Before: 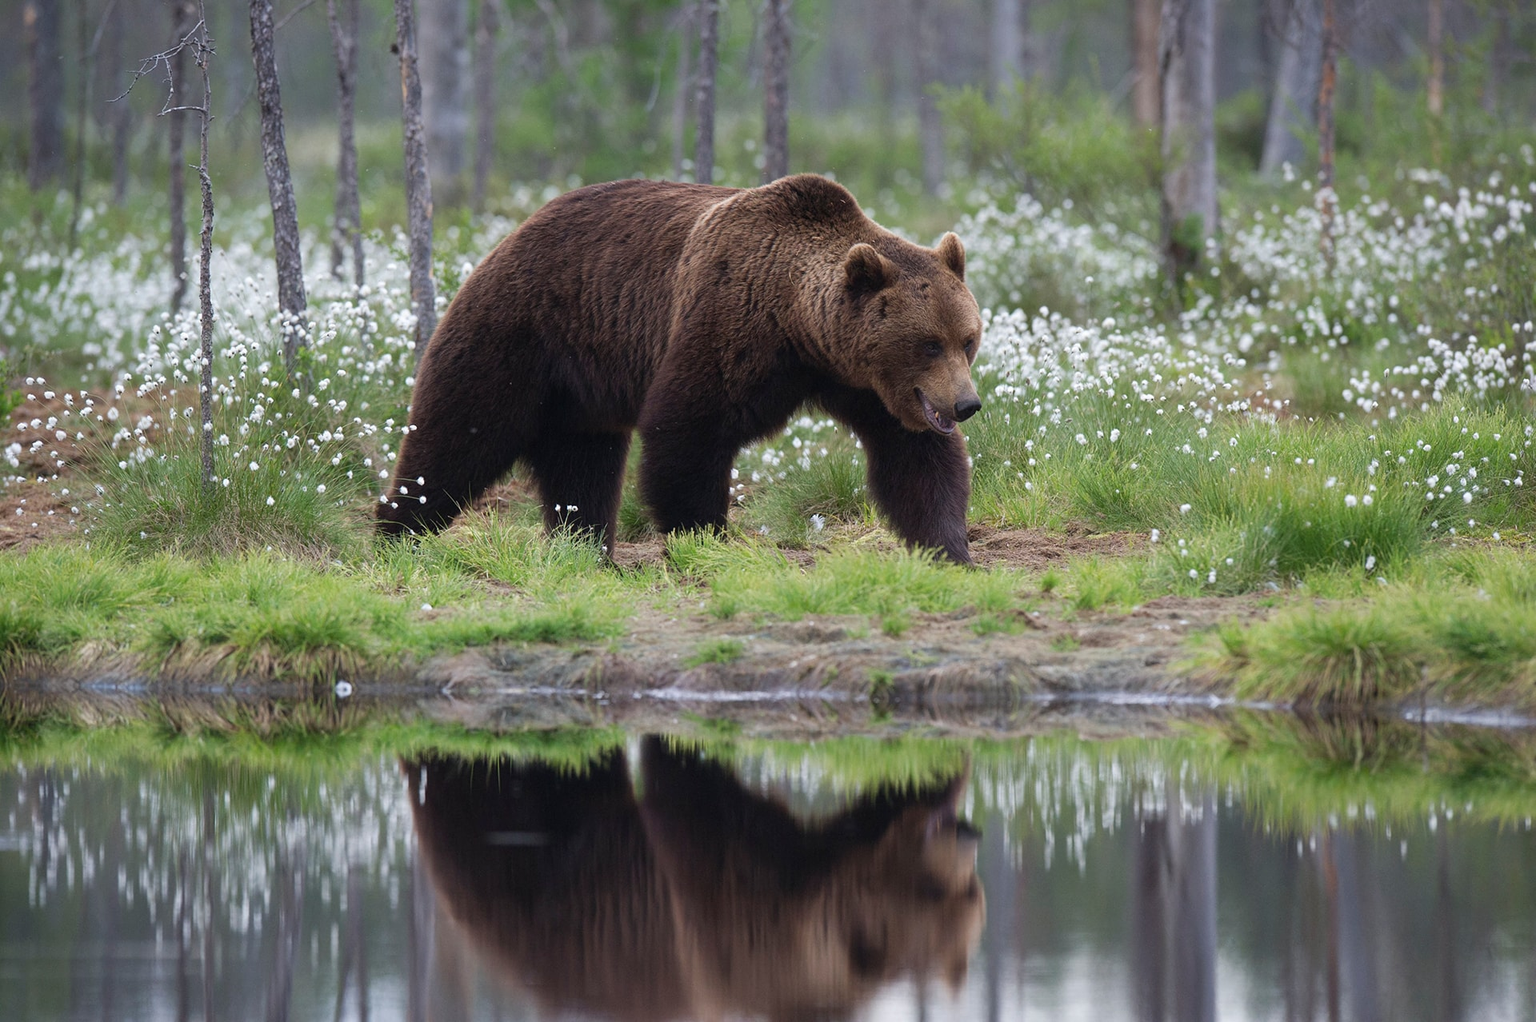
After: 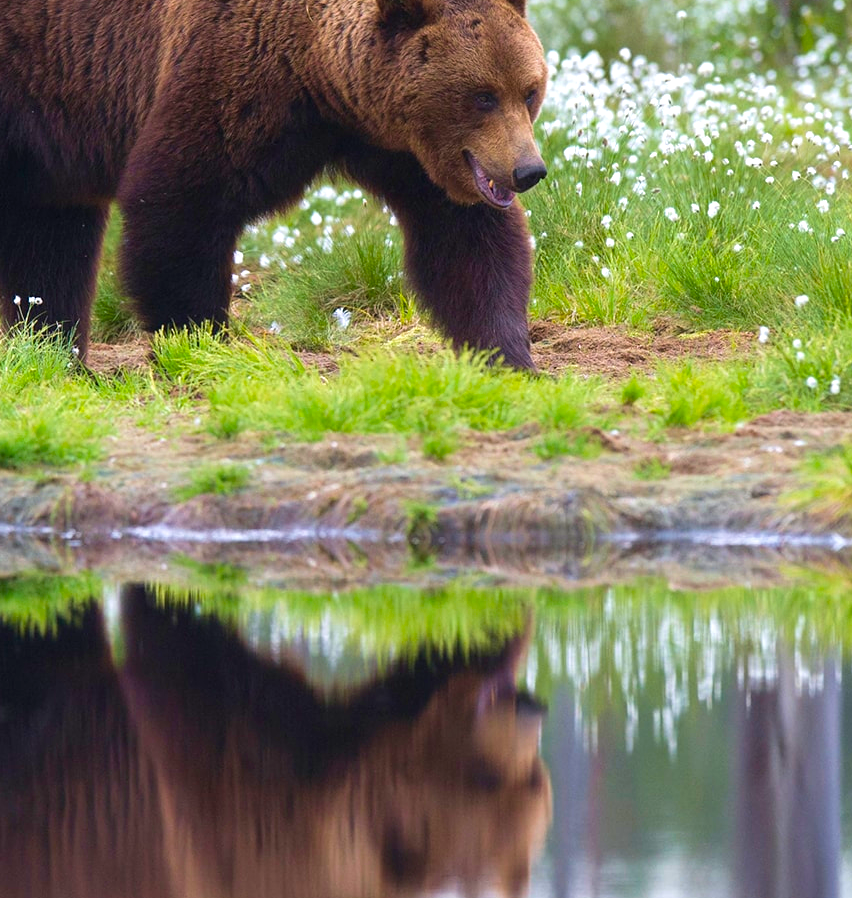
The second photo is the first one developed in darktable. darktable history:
velvia: on, module defaults
color balance rgb: linear chroma grading › global chroma 15%, perceptual saturation grading › global saturation 30%
exposure: black level correction 0, exposure 0.5 EV, compensate exposure bias true, compensate highlight preservation false
crop: left 35.432%, top 26.233%, right 20.145%, bottom 3.432%
